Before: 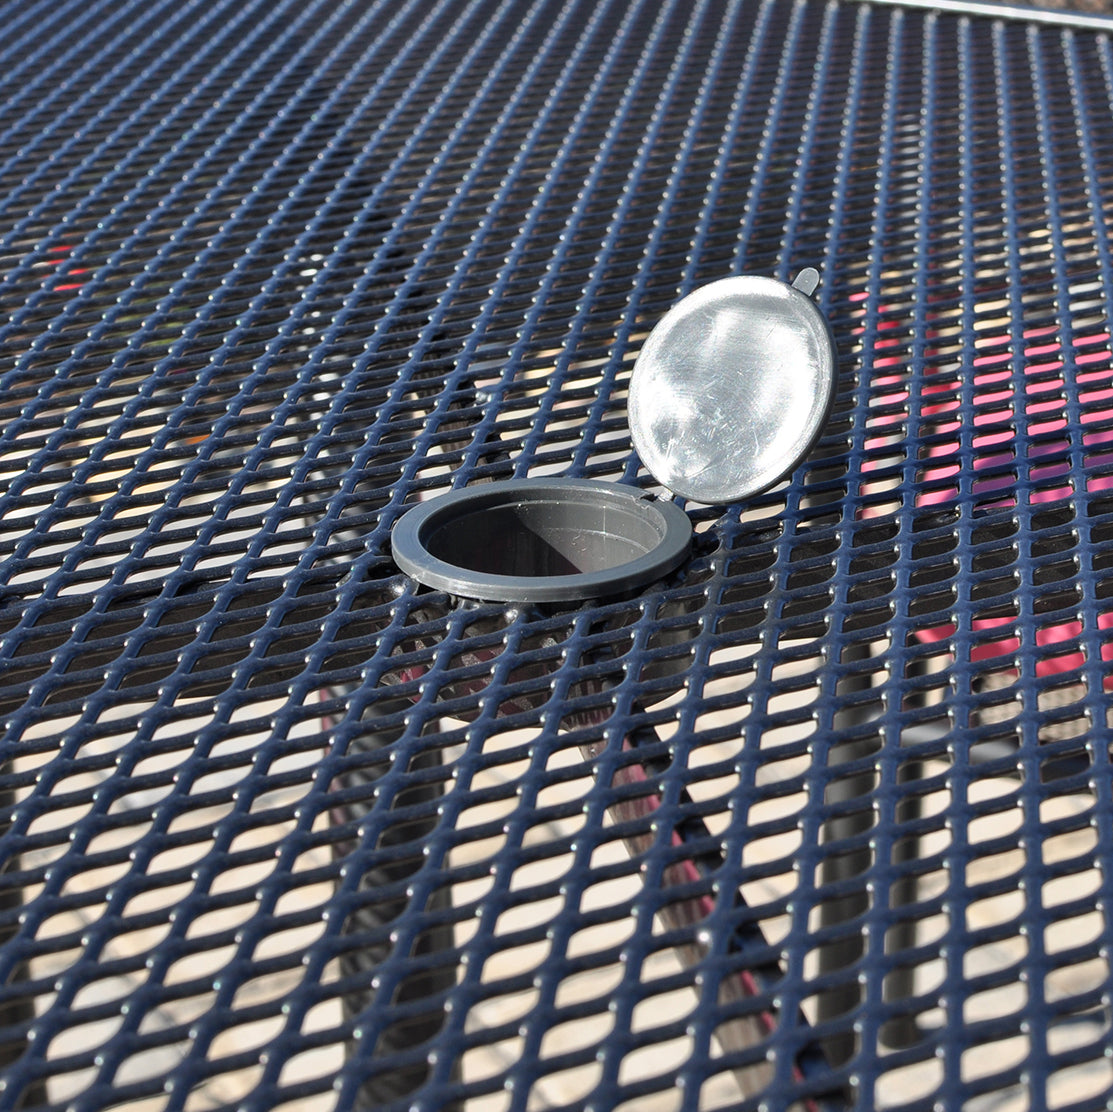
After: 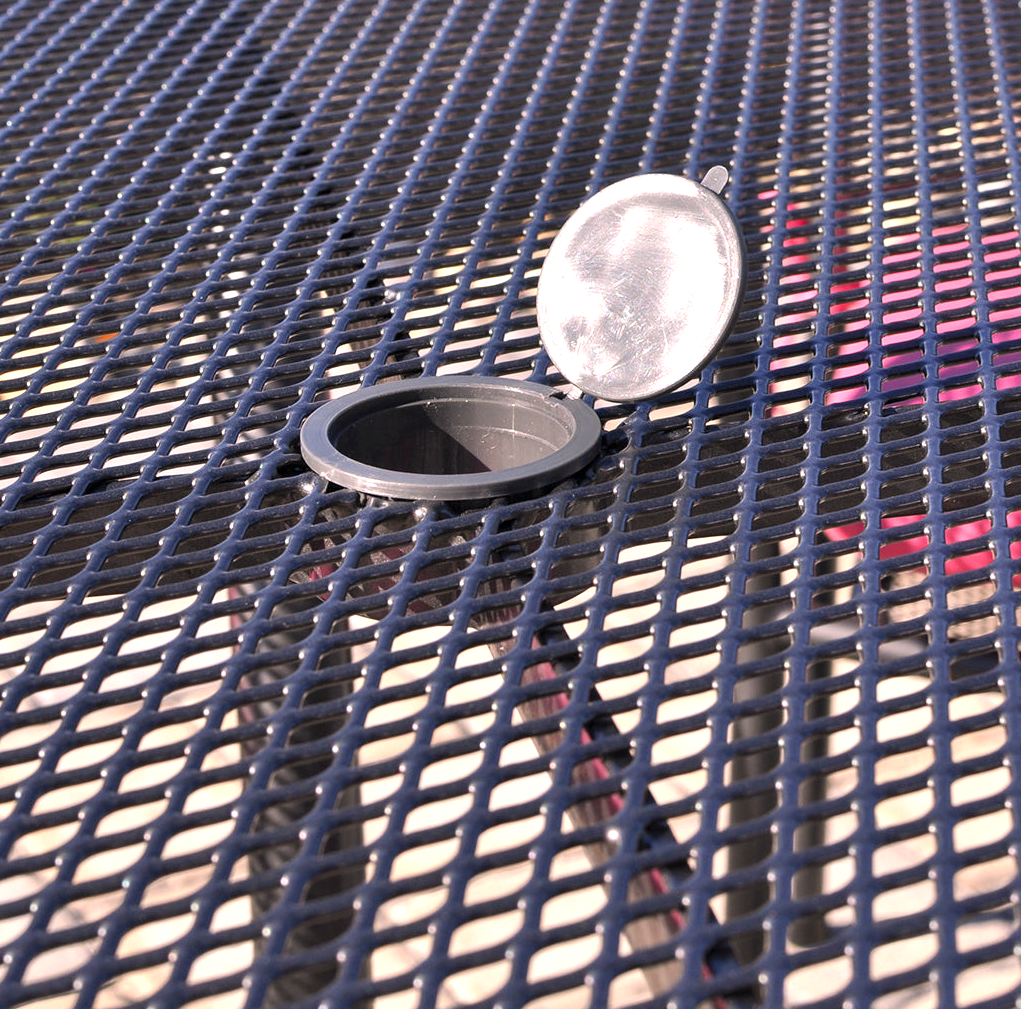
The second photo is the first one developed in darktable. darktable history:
color correction: highlights a* 12.23, highlights b* 5.41
crop and rotate: left 8.262%, top 9.226%
exposure: black level correction 0.001, exposure 0.5 EV, compensate exposure bias true, compensate highlight preservation false
